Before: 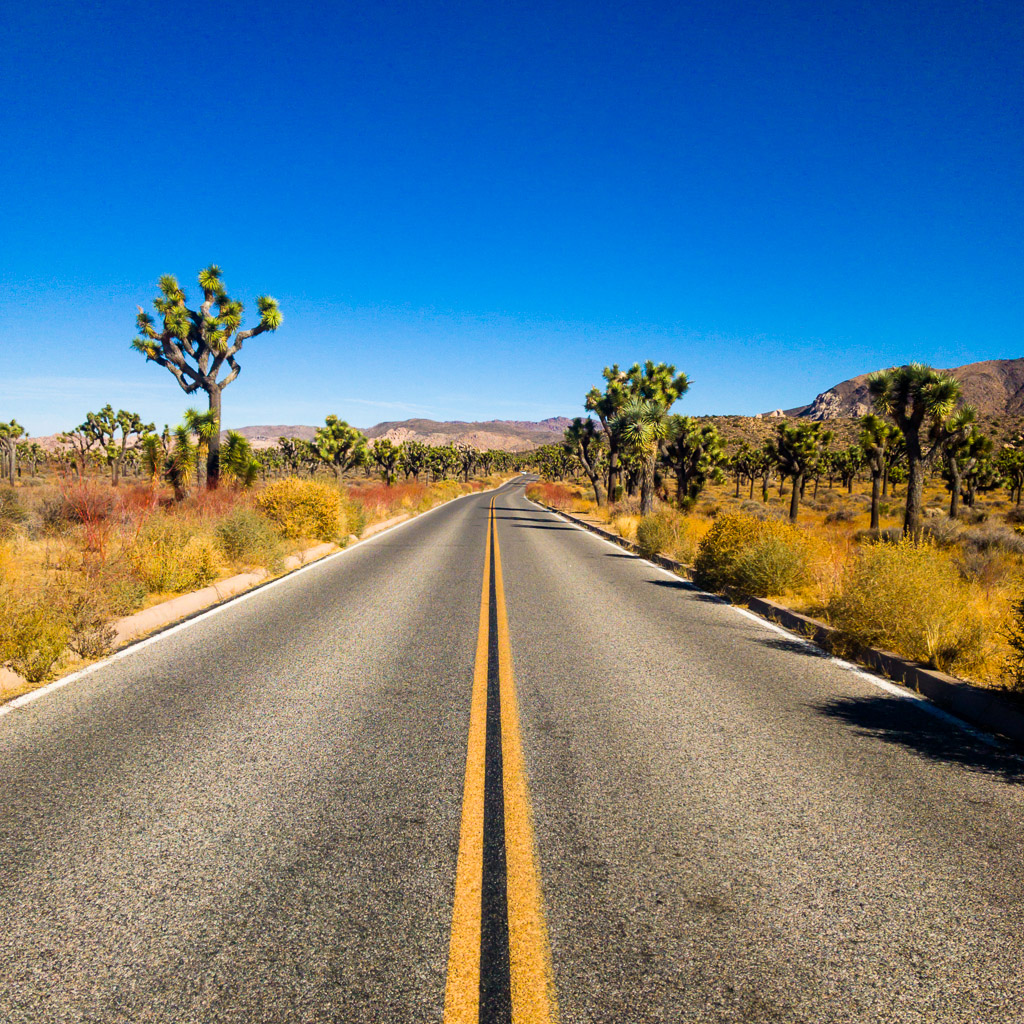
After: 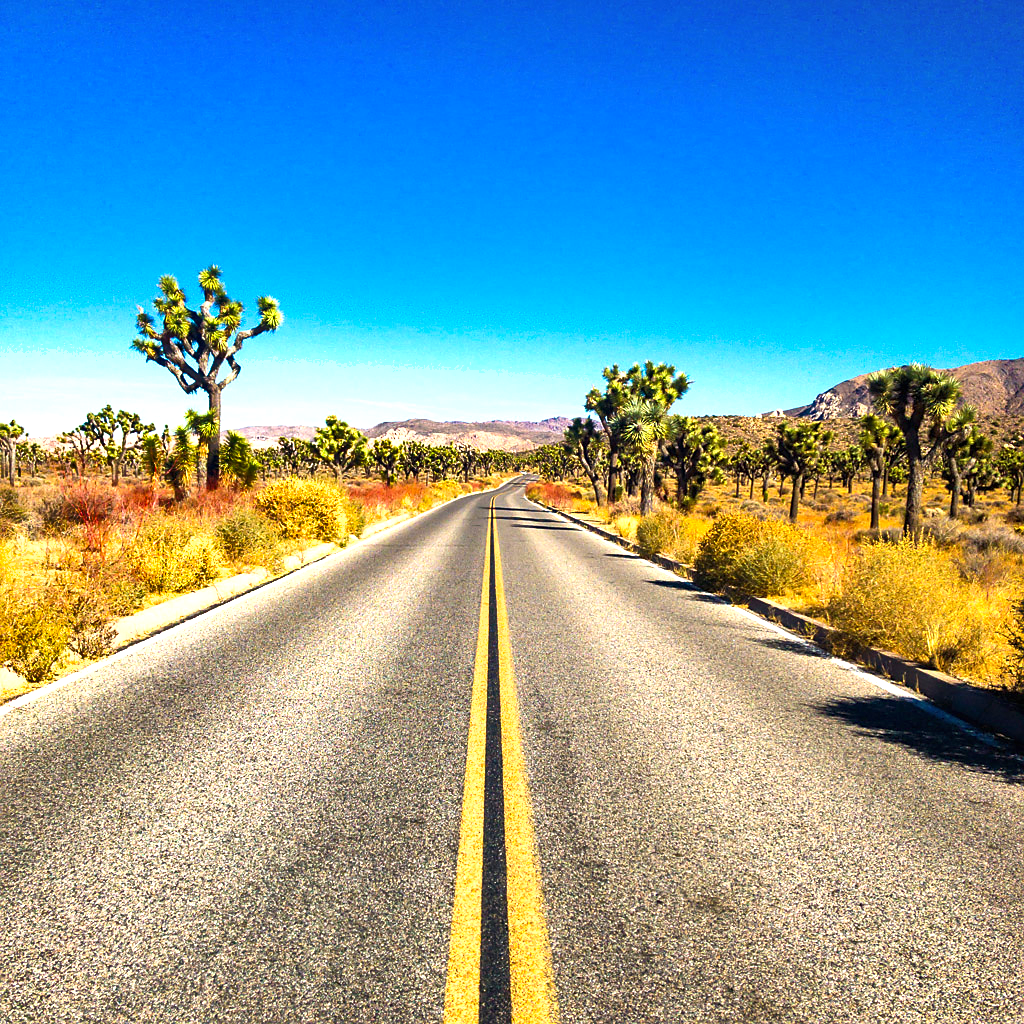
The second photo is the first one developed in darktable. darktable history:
shadows and highlights: soften with gaussian
sharpen: radius 1.517, amount 0.373, threshold 1.569
exposure: black level correction 0, exposure 1 EV, compensate highlight preservation false
